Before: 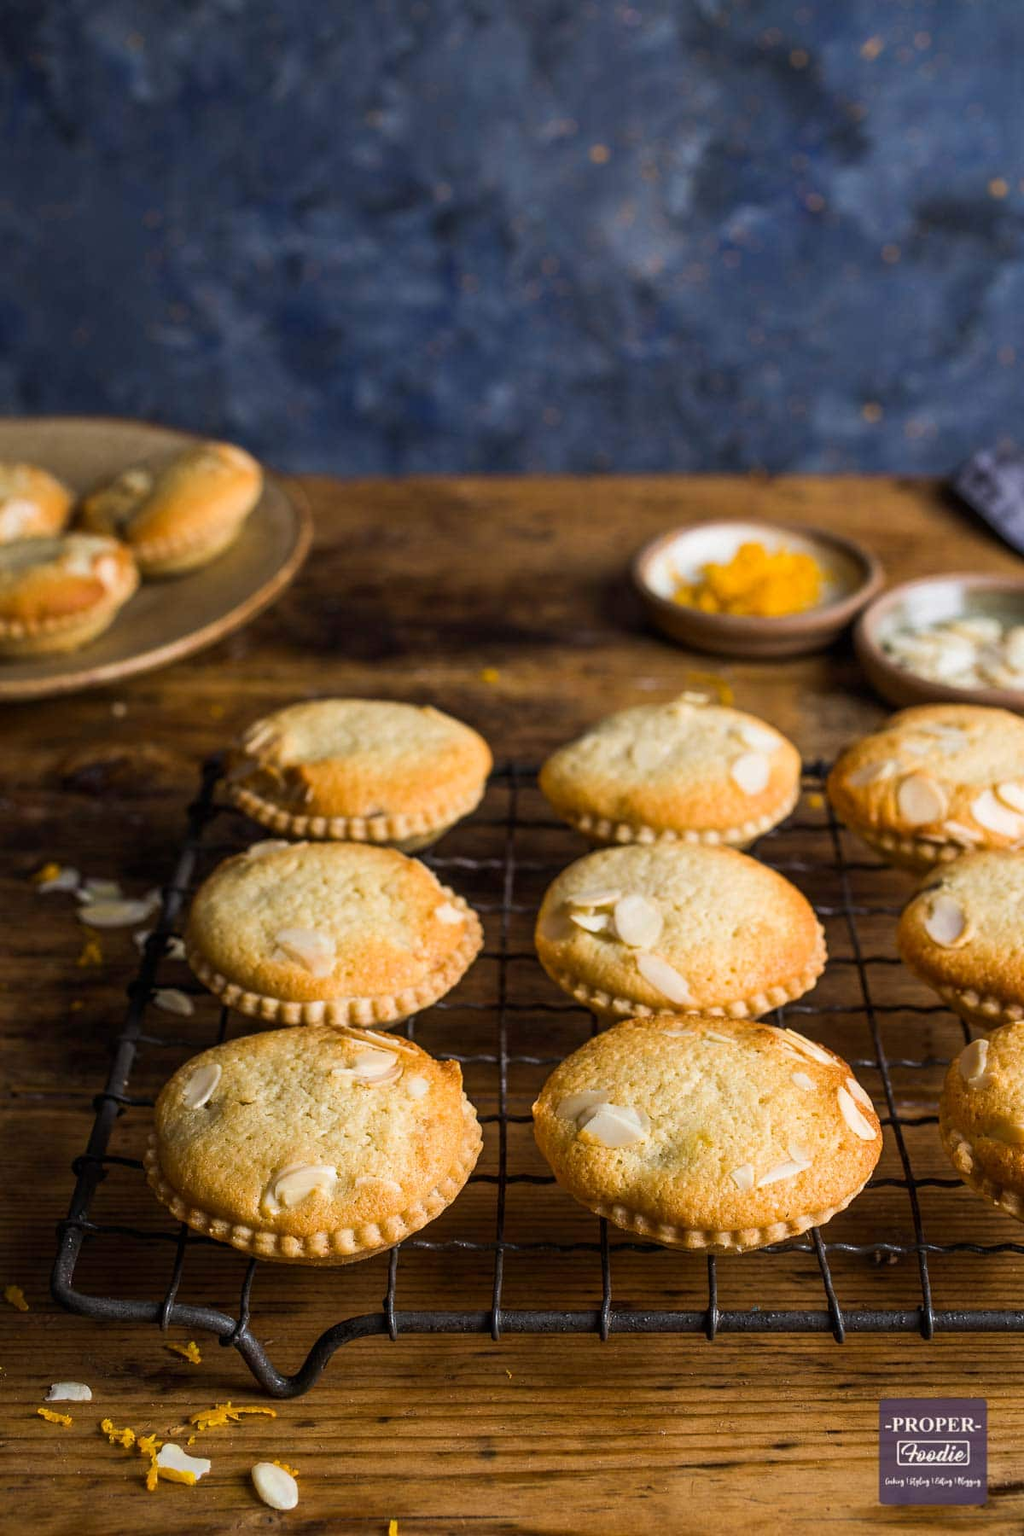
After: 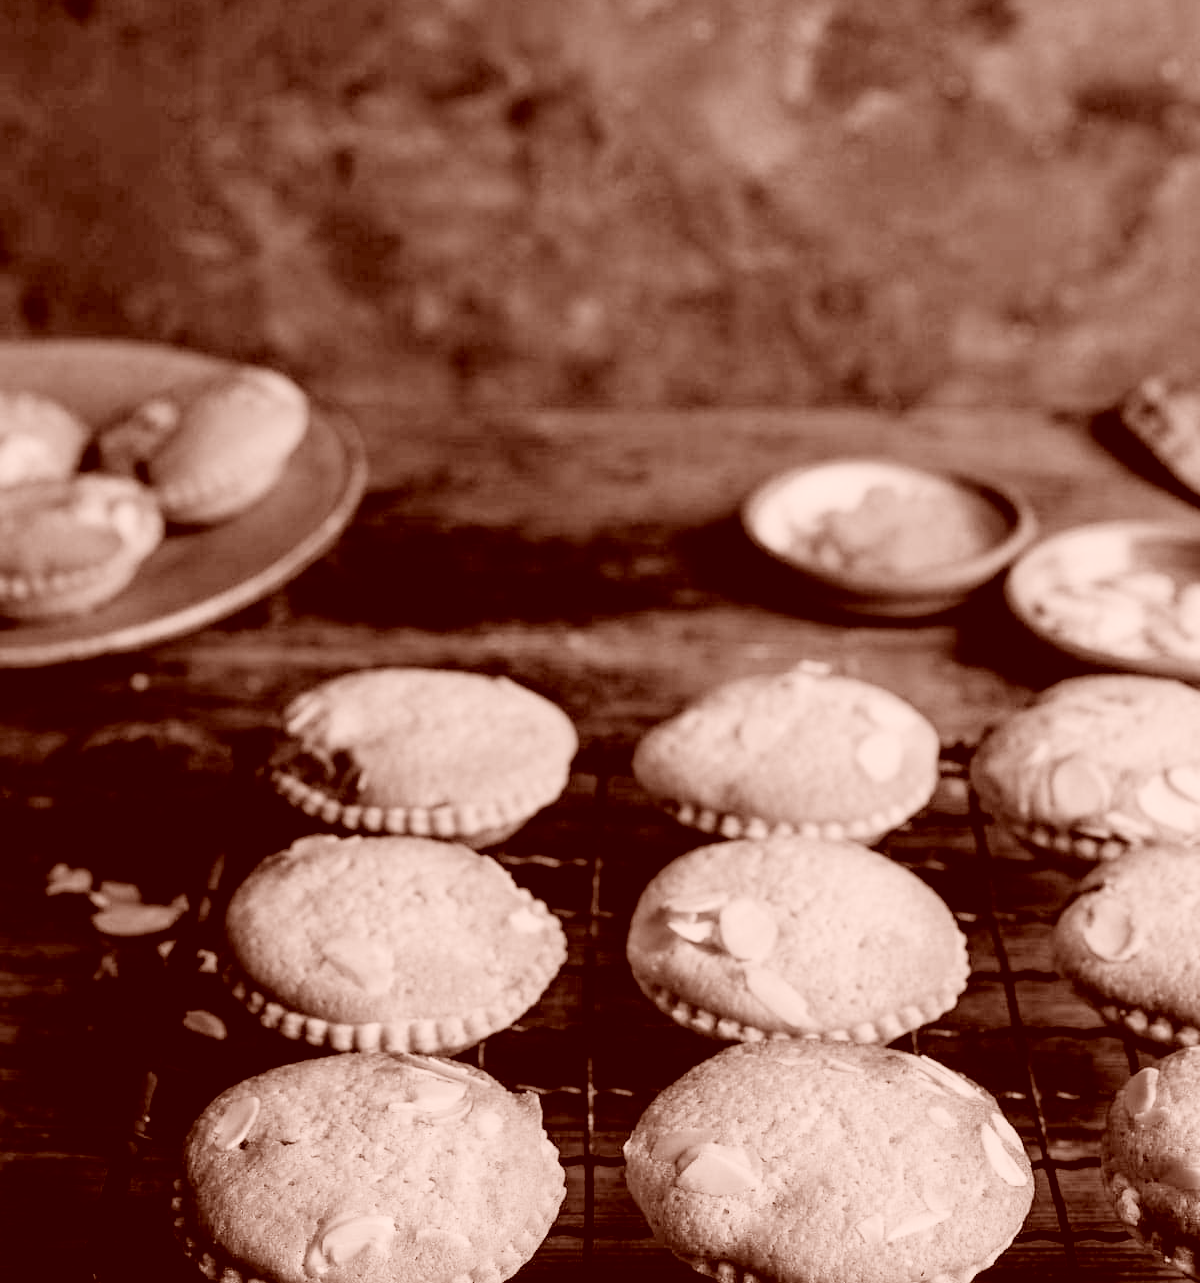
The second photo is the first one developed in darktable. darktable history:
color correction: highlights a* 9.36, highlights b* 8.88, shadows a* 39.25, shadows b* 39.88, saturation 0.768
exposure: black level correction 0, exposure 0.953 EV, compensate highlight preservation false
filmic rgb: black relative exposure -4.39 EV, white relative exposure 5.02 EV, hardness 2.17, latitude 40.73%, contrast 1.154, highlights saturation mix 10.2%, shadows ↔ highlights balance 1.05%
color calibration: output gray [0.23, 0.37, 0.4, 0], illuminant same as pipeline (D50), adaptation none (bypass), x 0.334, y 0.334, temperature 5019.76 K
crop and rotate: top 8.349%, bottom 20.361%
